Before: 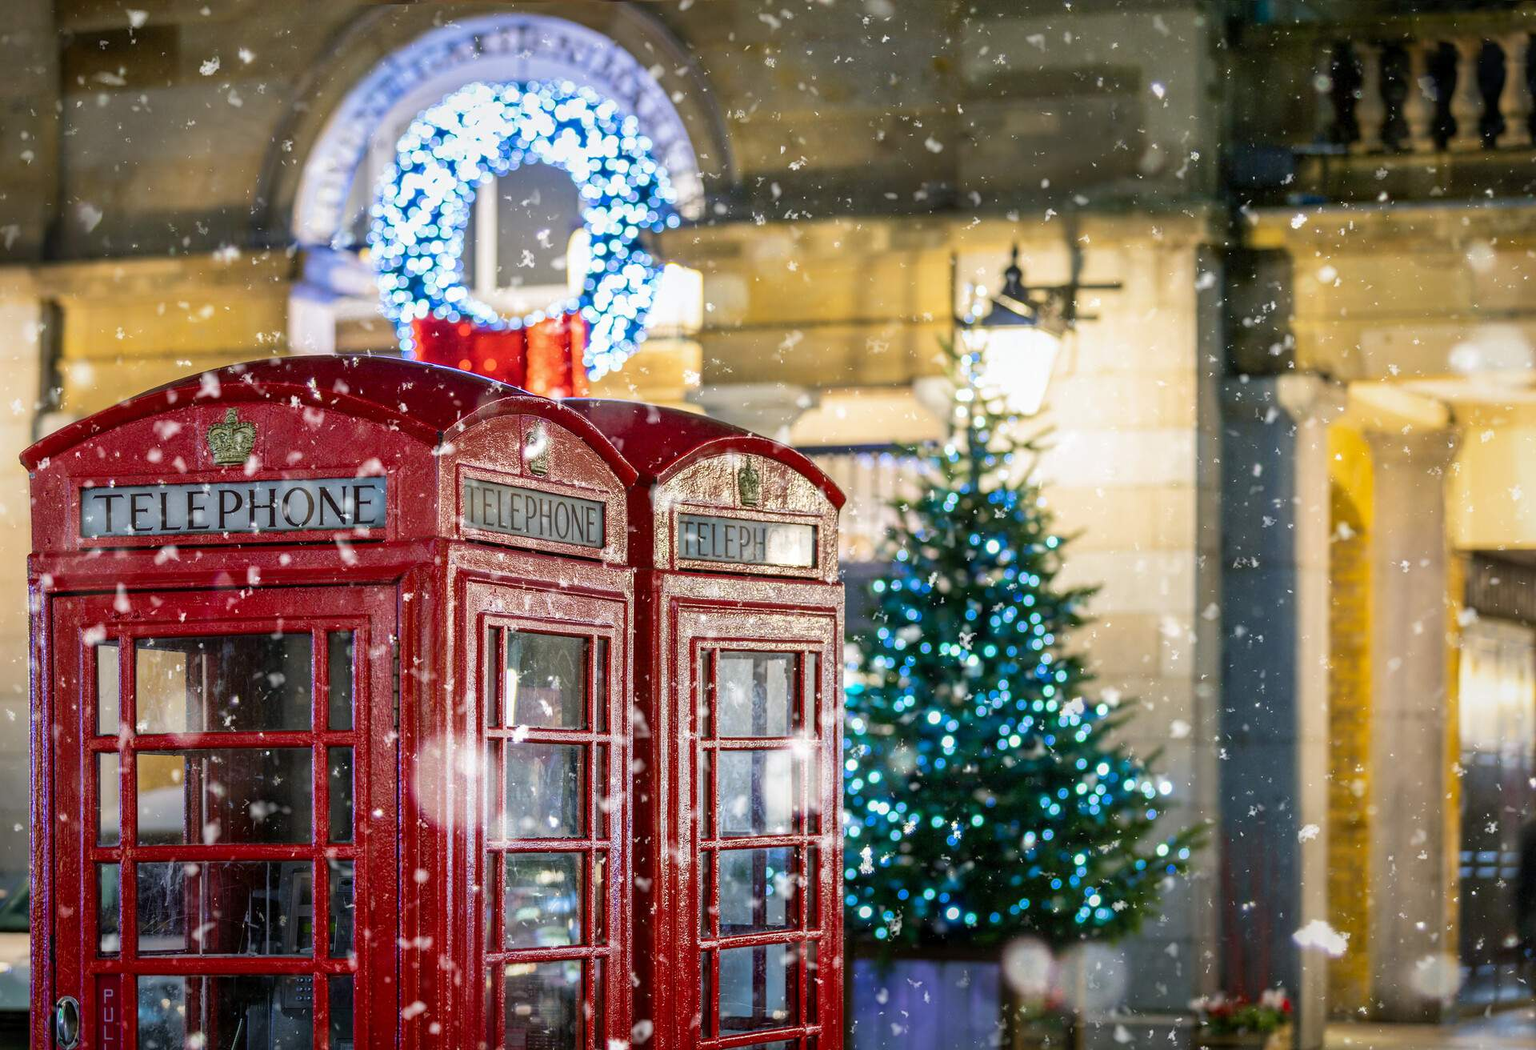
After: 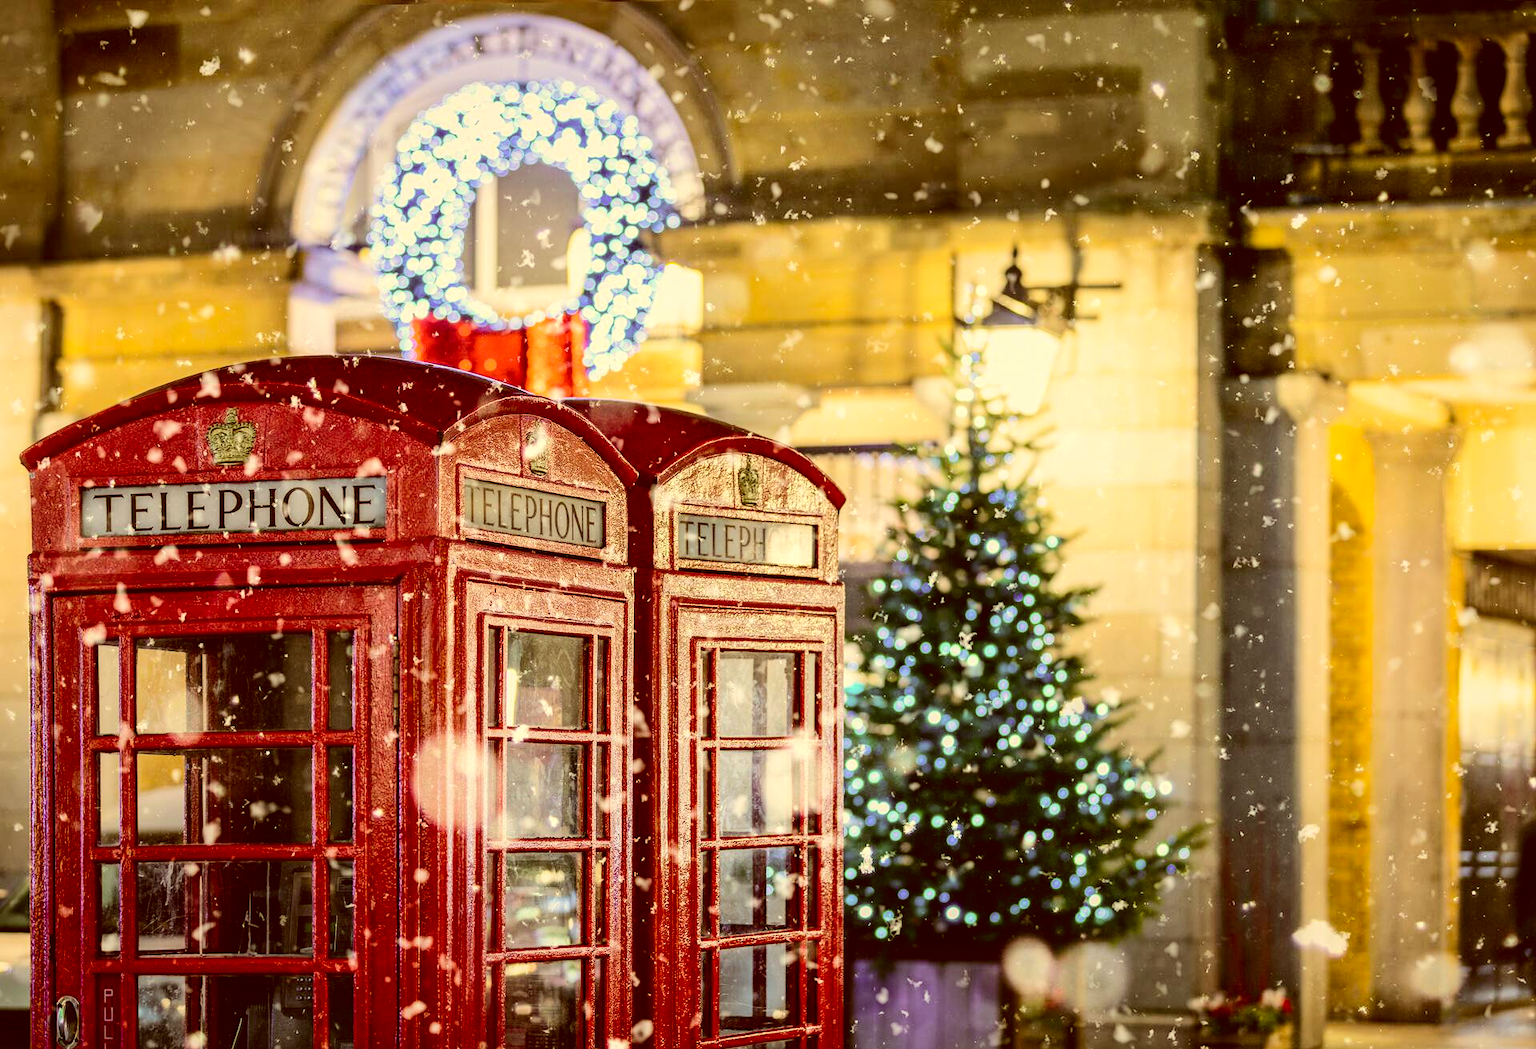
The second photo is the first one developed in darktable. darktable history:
tone curve: curves: ch0 [(0, 0) (0.003, 0.014) (0.011, 0.017) (0.025, 0.023) (0.044, 0.035) (0.069, 0.04) (0.1, 0.062) (0.136, 0.099) (0.177, 0.152) (0.224, 0.214) (0.277, 0.291) (0.335, 0.383) (0.399, 0.487) (0.468, 0.581) (0.543, 0.662) (0.623, 0.738) (0.709, 0.802) (0.801, 0.871) (0.898, 0.936) (1, 1)], color space Lab, independent channels, preserve colors none
color correction: highlights a* 0.98, highlights b* 23.78, shadows a* 15.83, shadows b* 24.81
